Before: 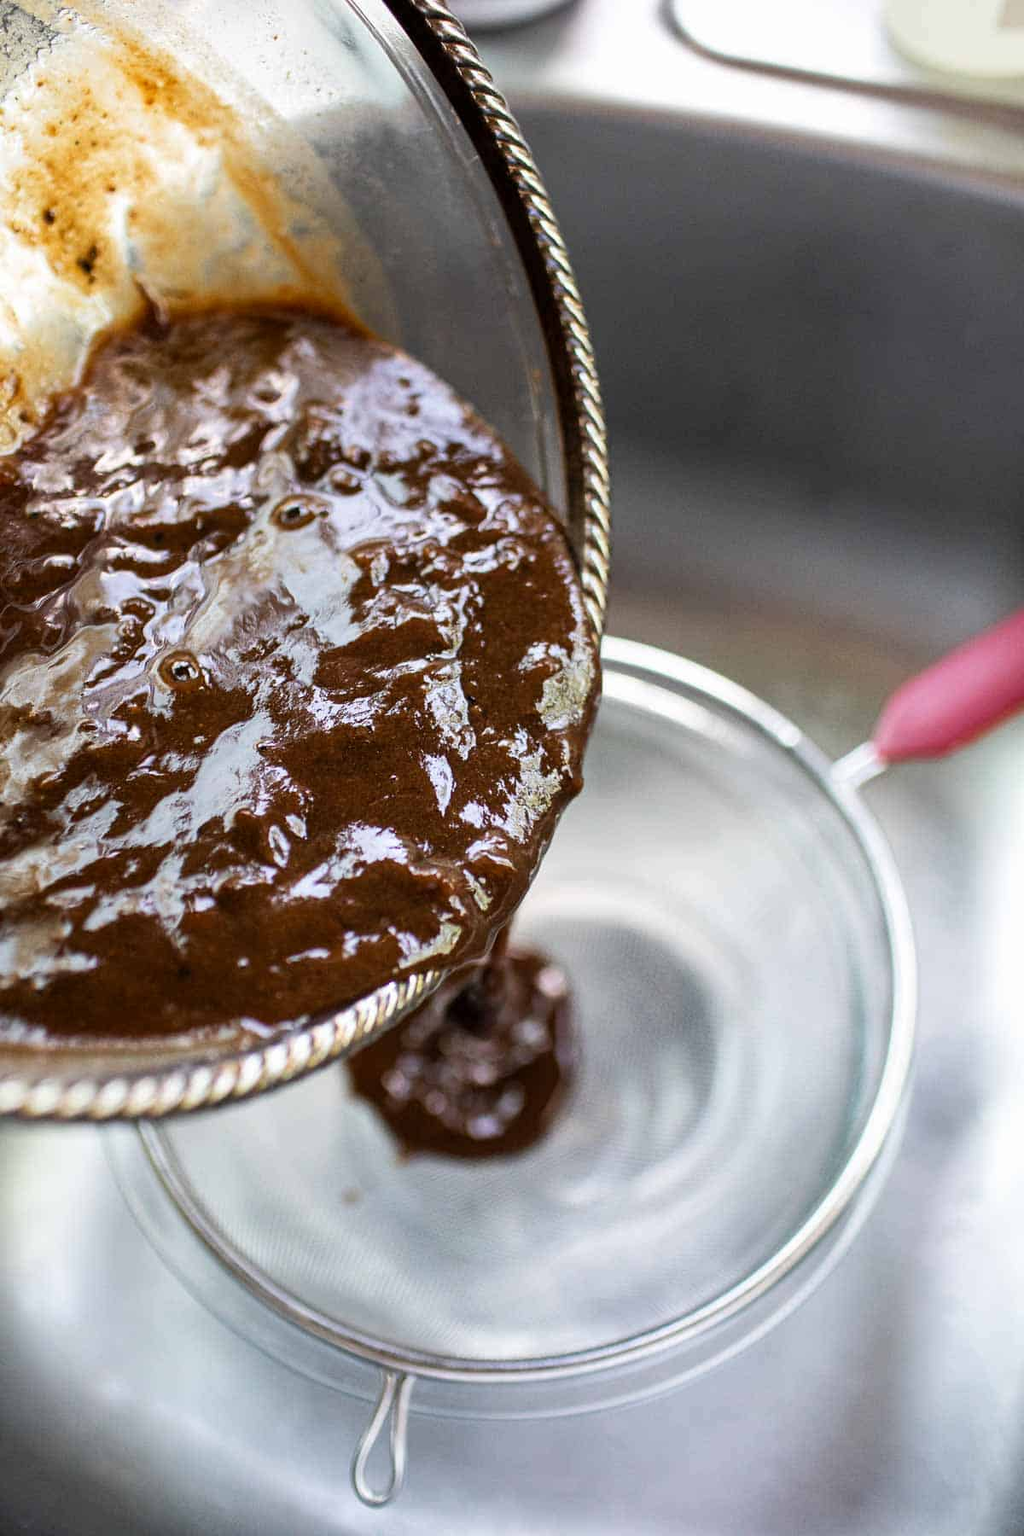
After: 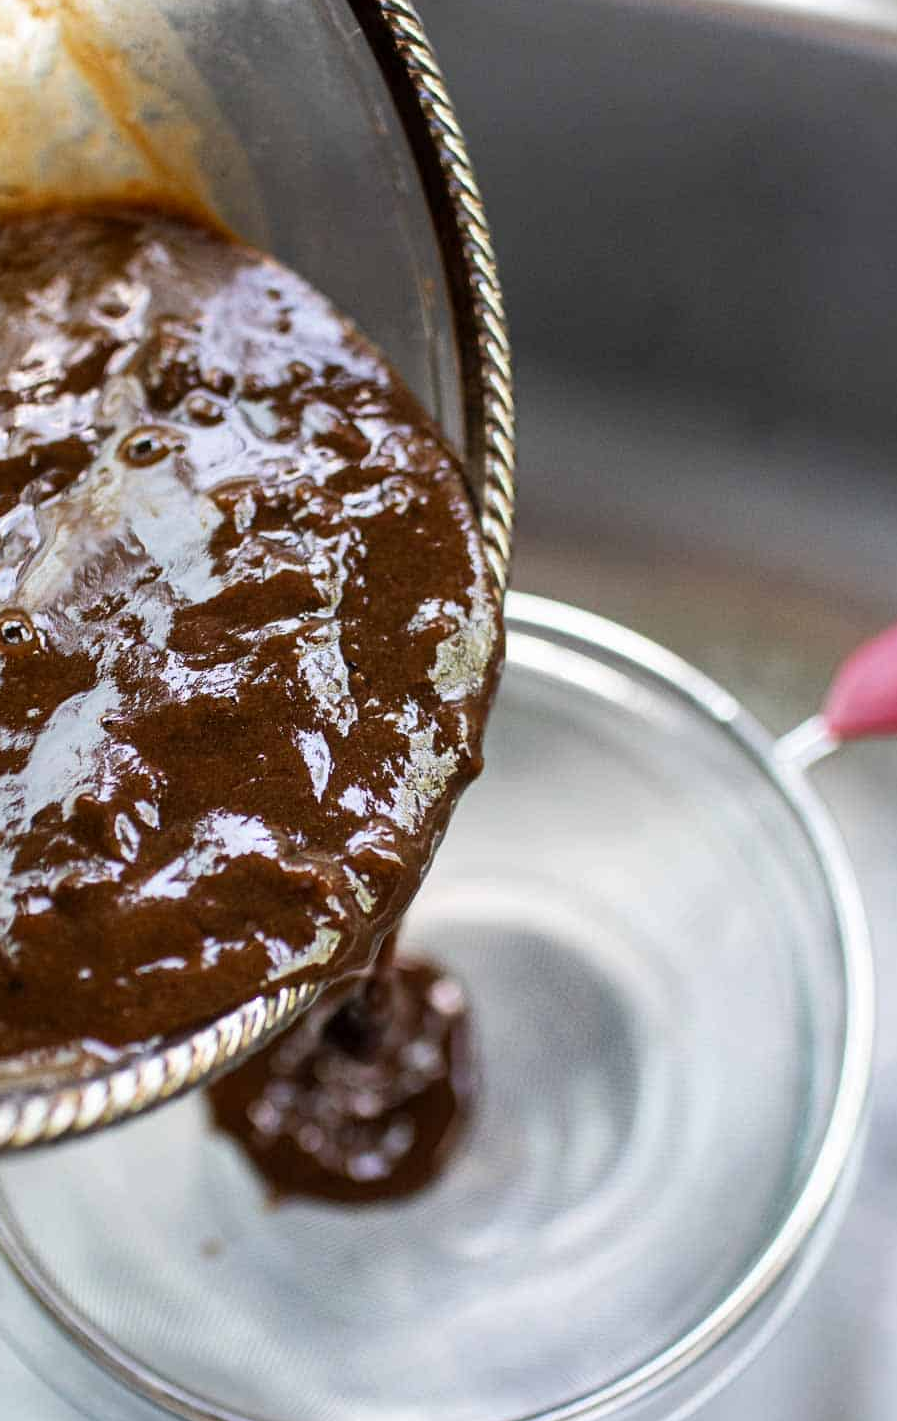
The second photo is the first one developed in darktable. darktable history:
crop: left 16.672%, top 8.6%, right 8.557%, bottom 12.411%
